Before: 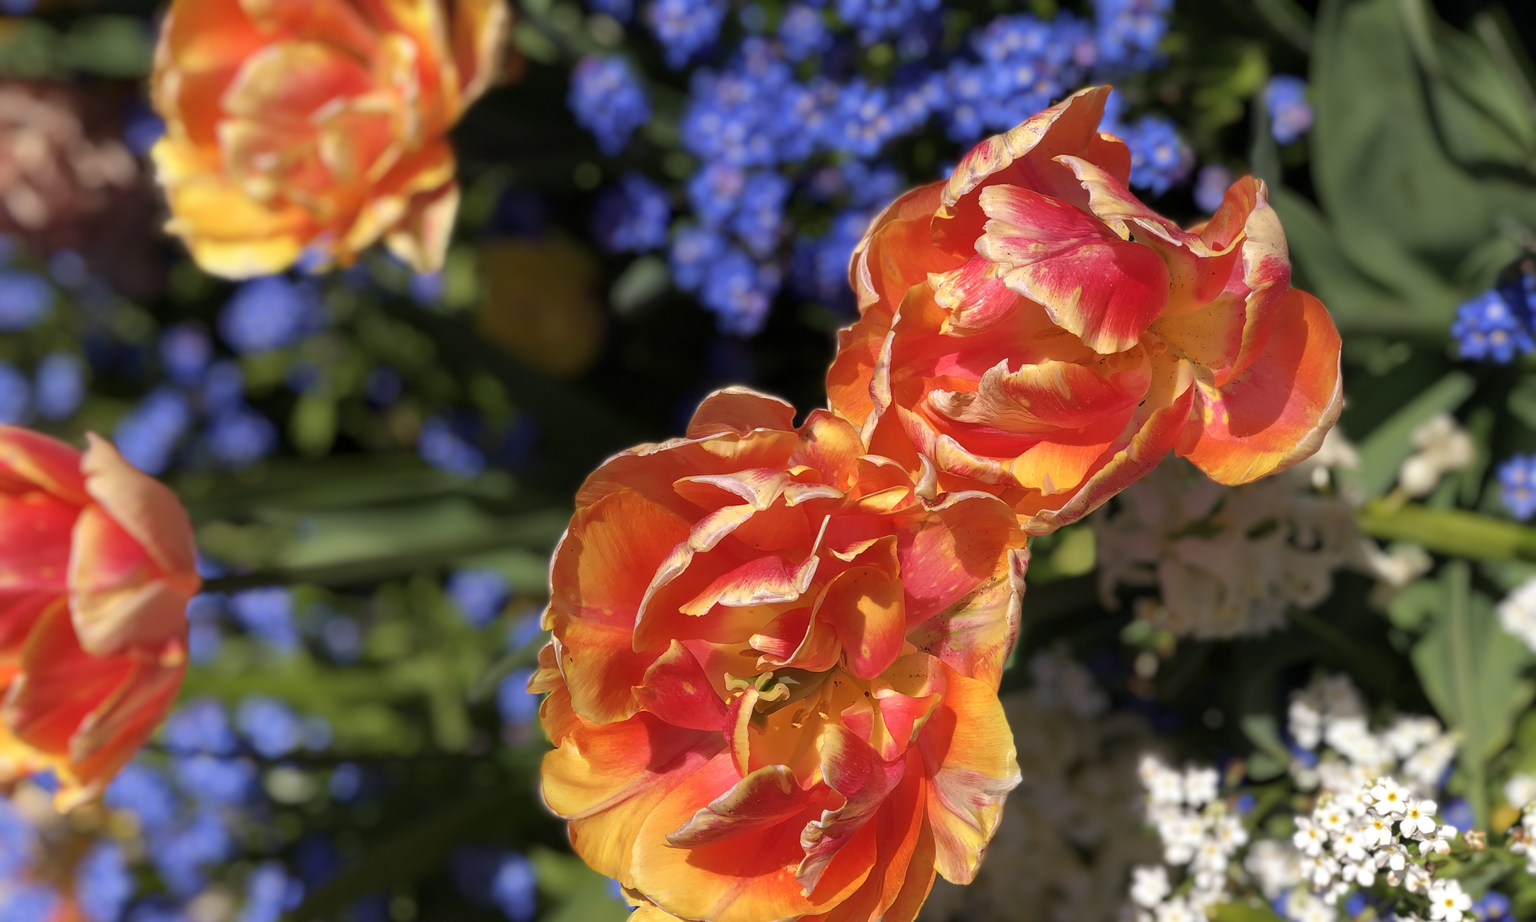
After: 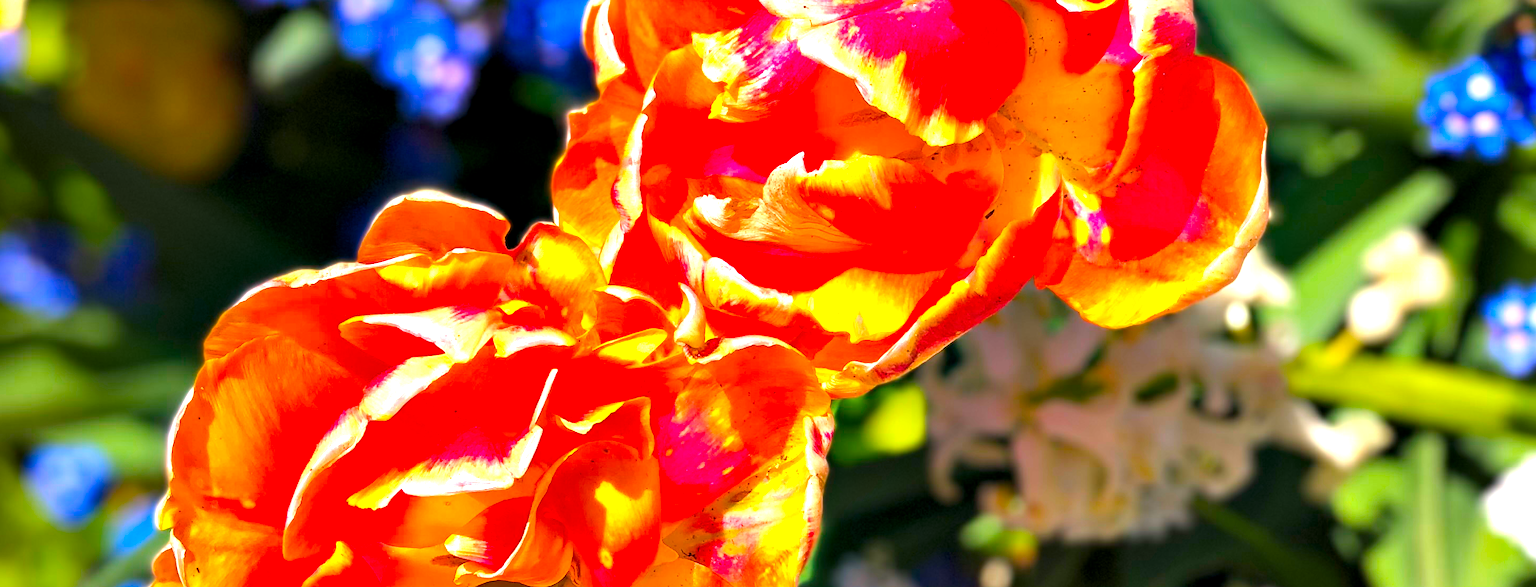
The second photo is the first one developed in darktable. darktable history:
exposure: black level correction 0, exposure 1.388 EV, compensate exposure bias true, compensate highlight preservation false
crop and rotate: left 27.938%, top 27.046%, bottom 27.046%
contrast equalizer: octaves 7, y [[0.528, 0.548, 0.563, 0.562, 0.546, 0.526], [0.55 ×6], [0 ×6], [0 ×6], [0 ×6]]
color balance rgb: linear chroma grading › global chroma 15%, perceptual saturation grading › global saturation 30%
